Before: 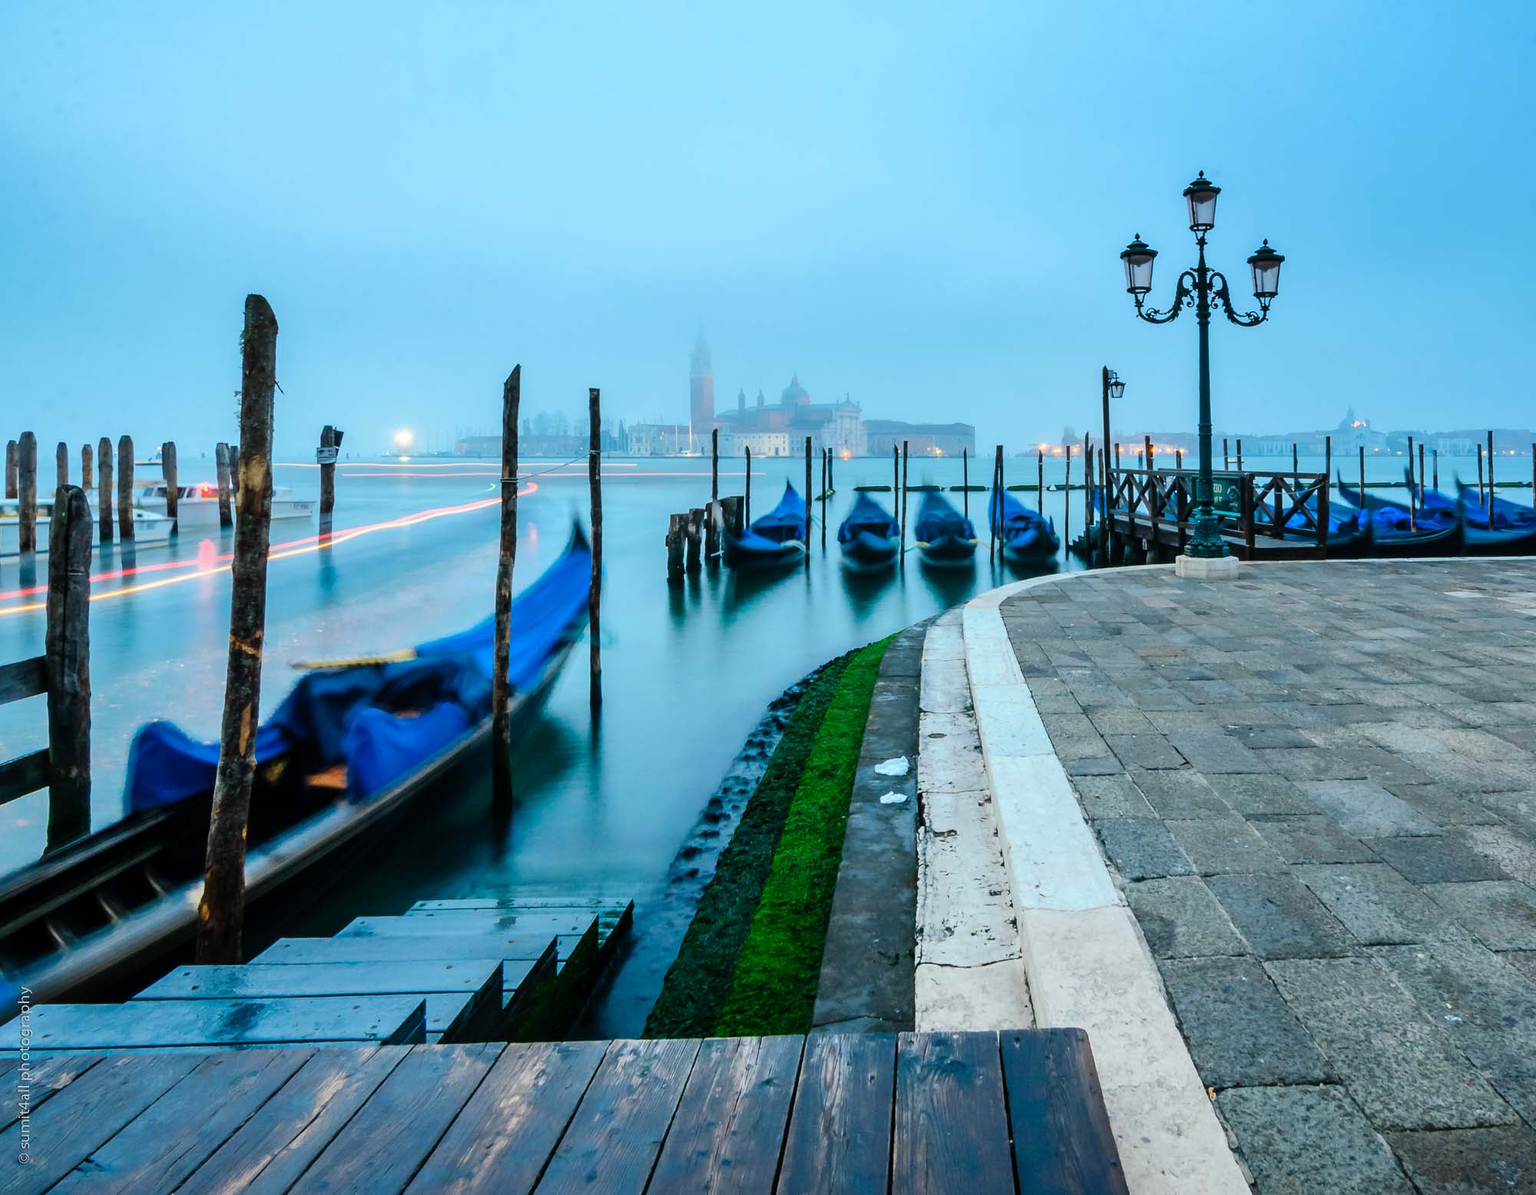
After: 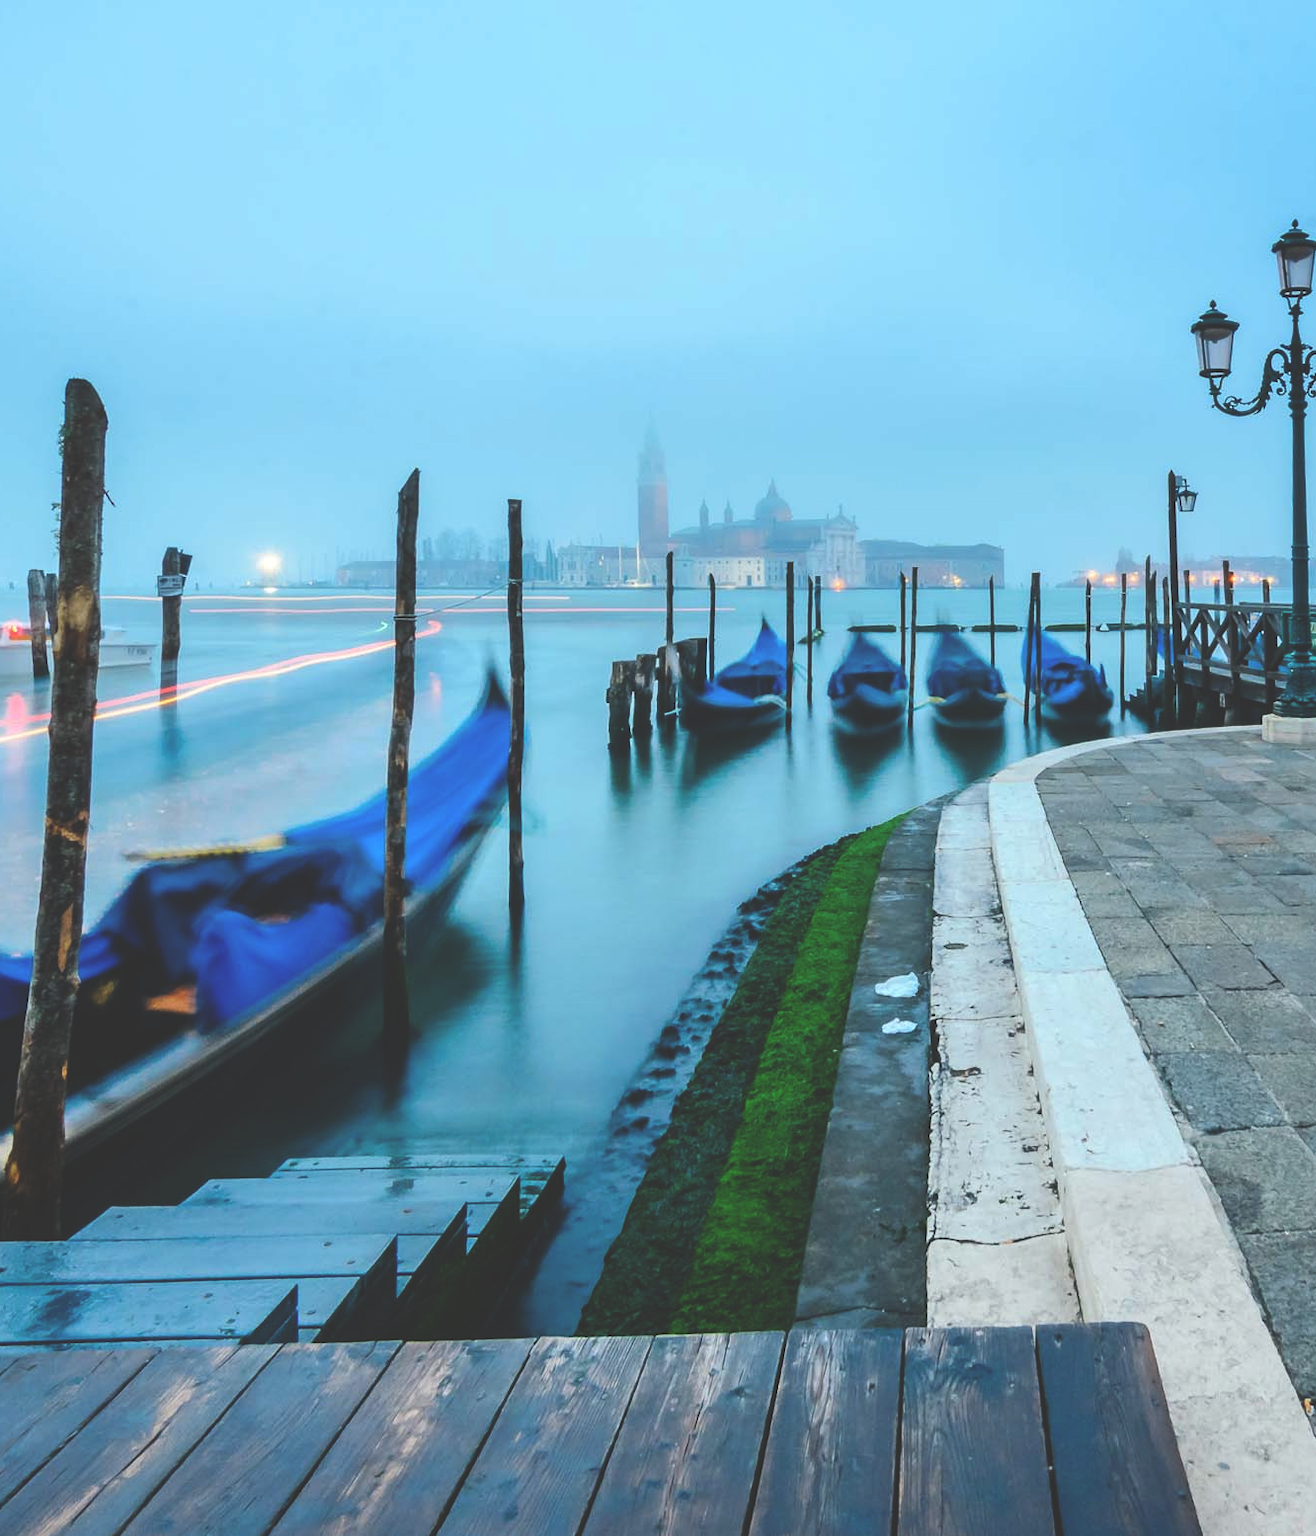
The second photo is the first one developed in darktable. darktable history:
exposure: black level correction -0.03, compensate highlight preservation false
crop and rotate: left 12.673%, right 20.66%
